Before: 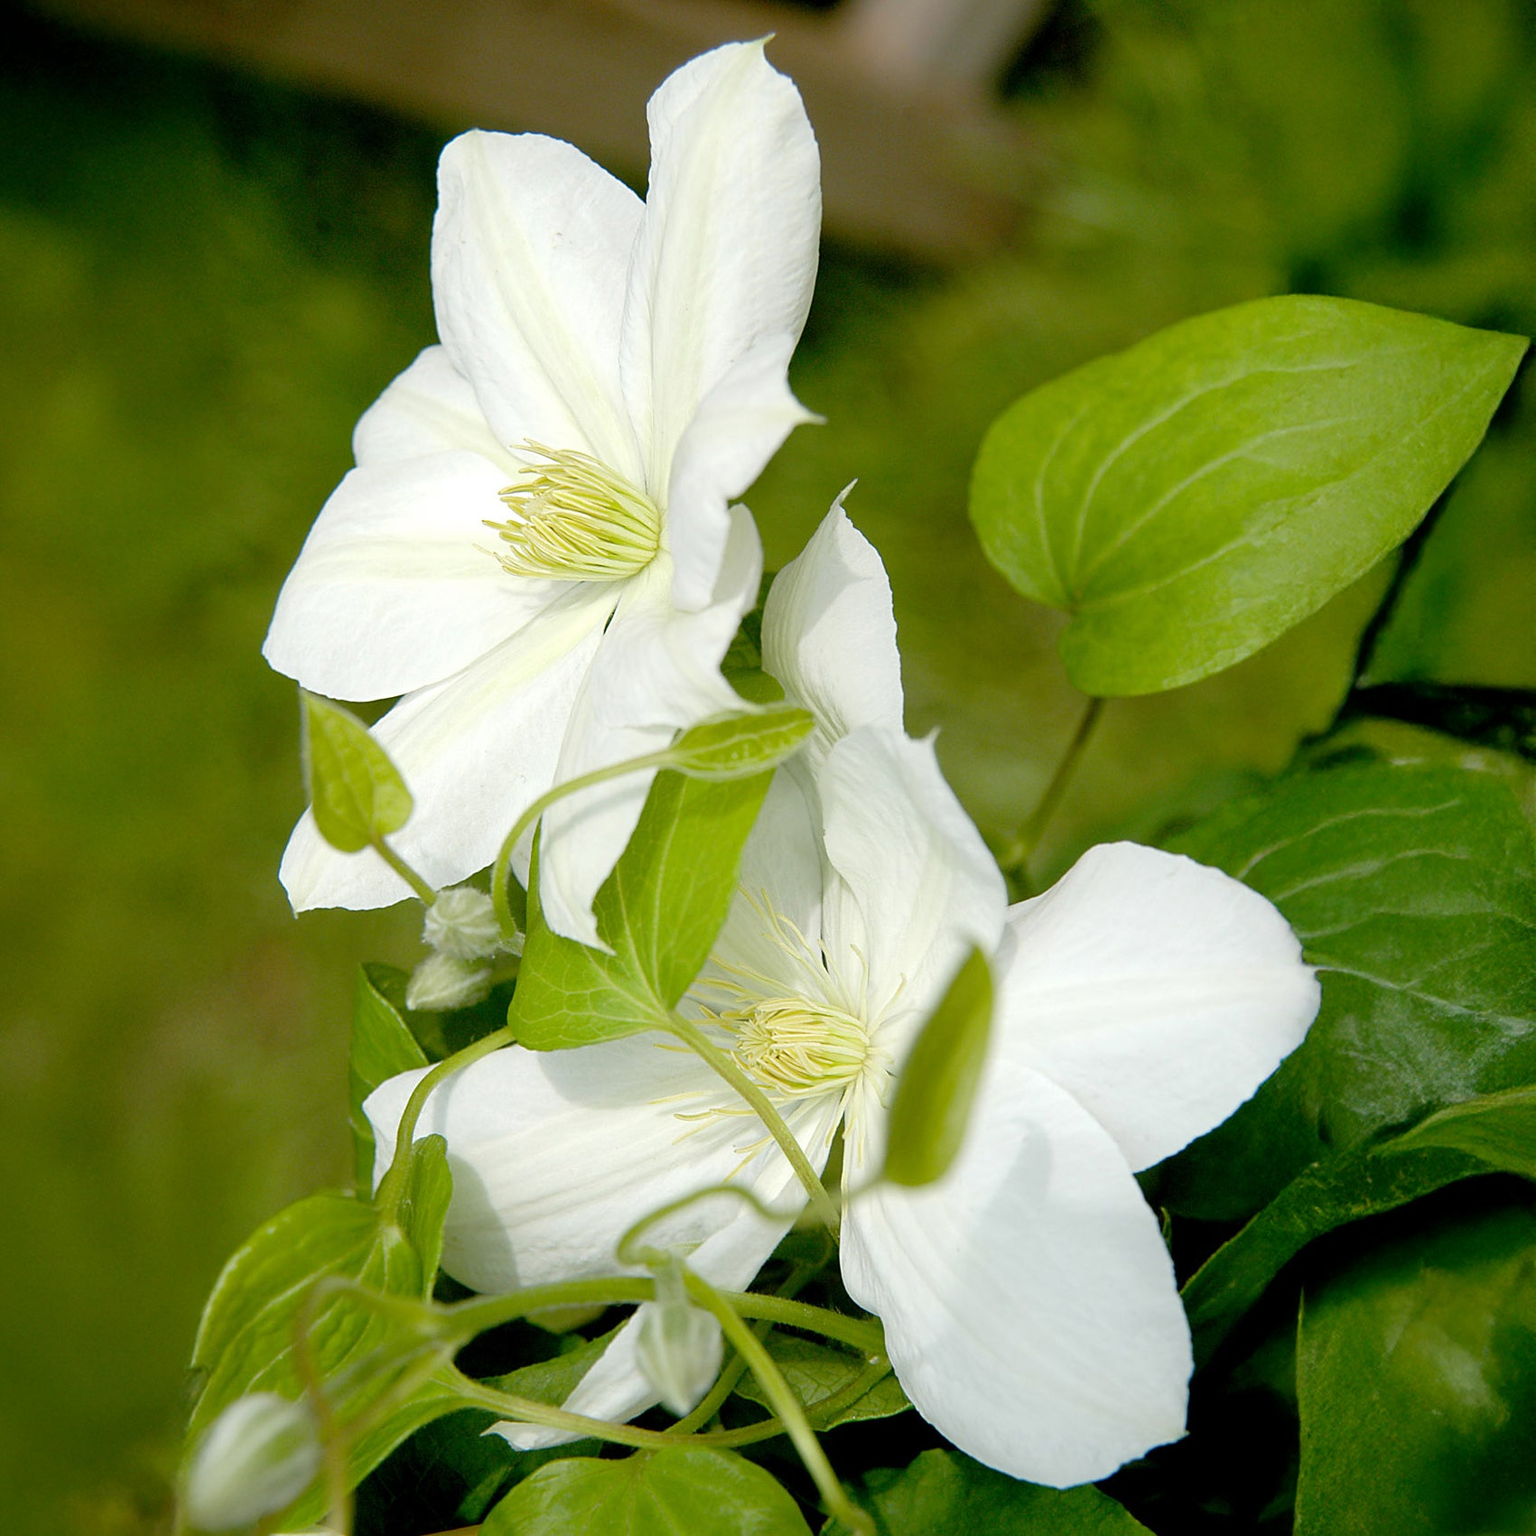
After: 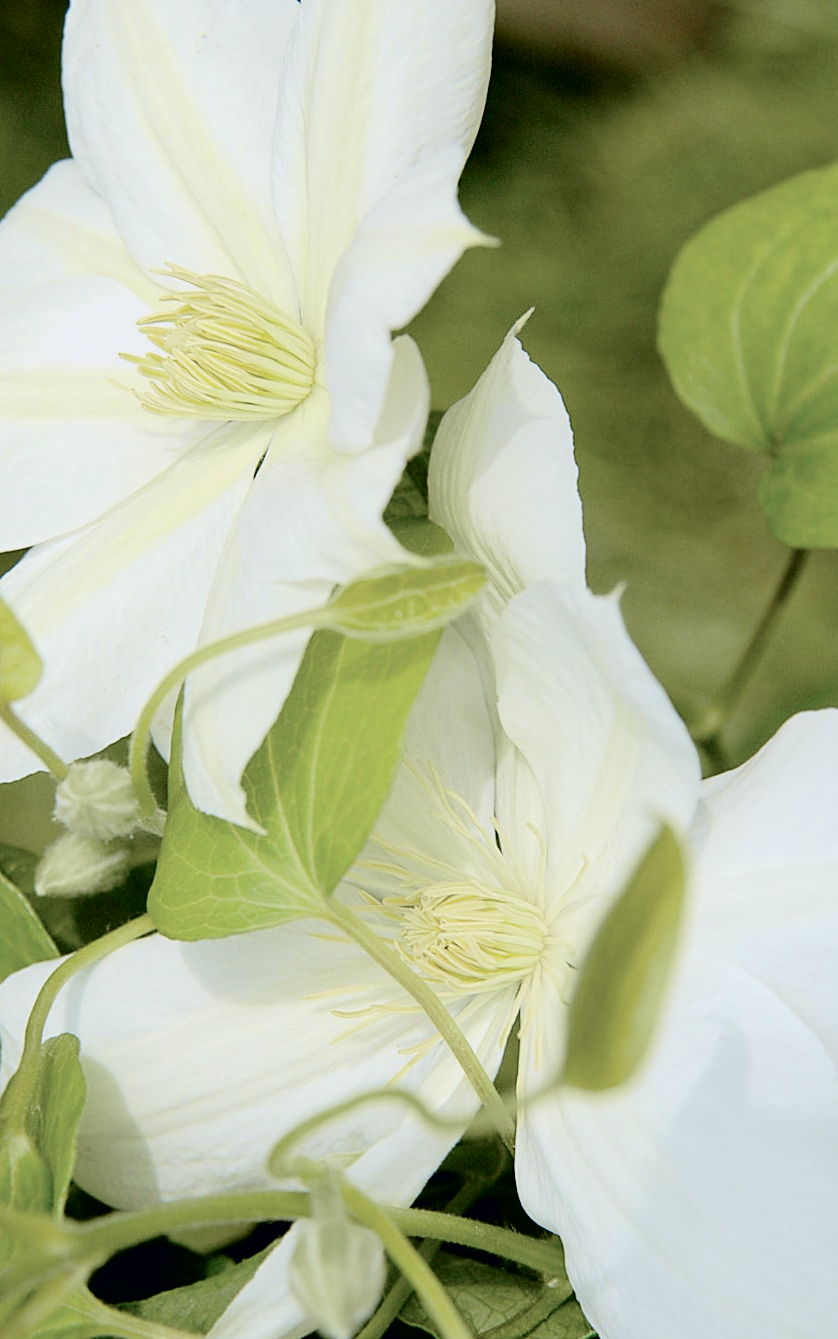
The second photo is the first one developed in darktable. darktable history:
contrast brightness saturation: saturation -0.061
tone curve: curves: ch0 [(0, 0) (0.049, 0.01) (0.154, 0.081) (0.491, 0.56) (0.739, 0.794) (0.992, 0.937)]; ch1 [(0, 0) (0.172, 0.123) (0.317, 0.272) (0.401, 0.422) (0.499, 0.497) (0.531, 0.54) (0.615, 0.603) (0.741, 0.783) (1, 1)]; ch2 [(0, 0) (0.411, 0.424) (0.462, 0.464) (0.502, 0.489) (0.544, 0.551) (0.686, 0.638) (1, 1)], color space Lab, independent channels, preserve colors none
crop and rotate: angle 0.019°, left 24.414%, top 13.118%, right 26.263%, bottom 8.124%
